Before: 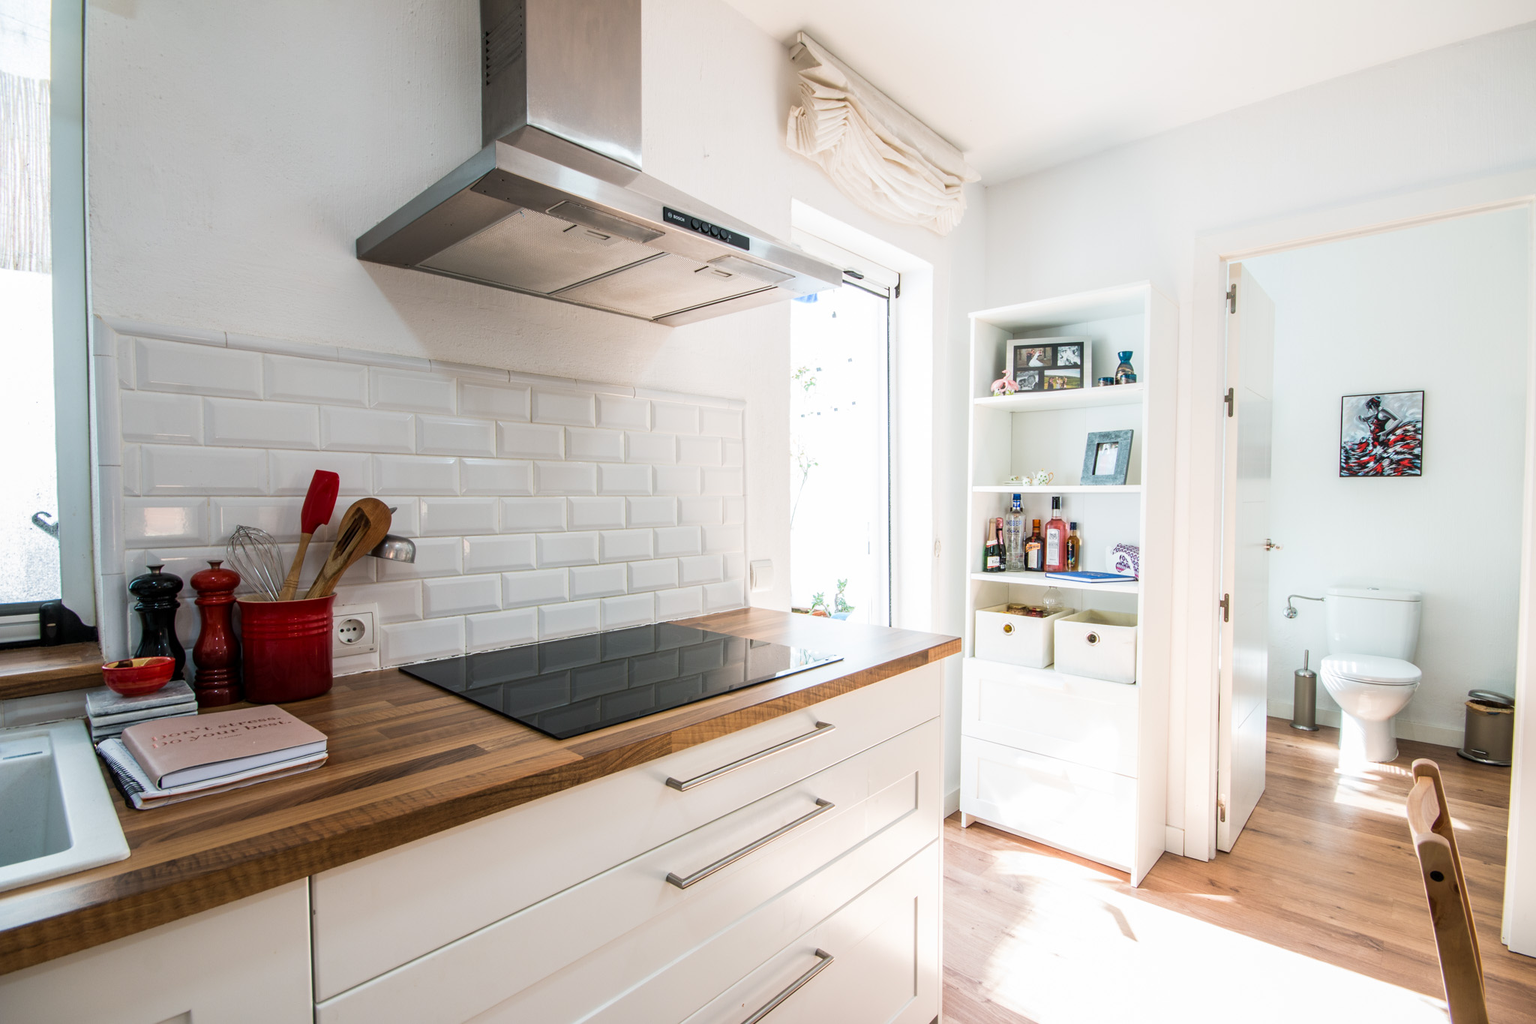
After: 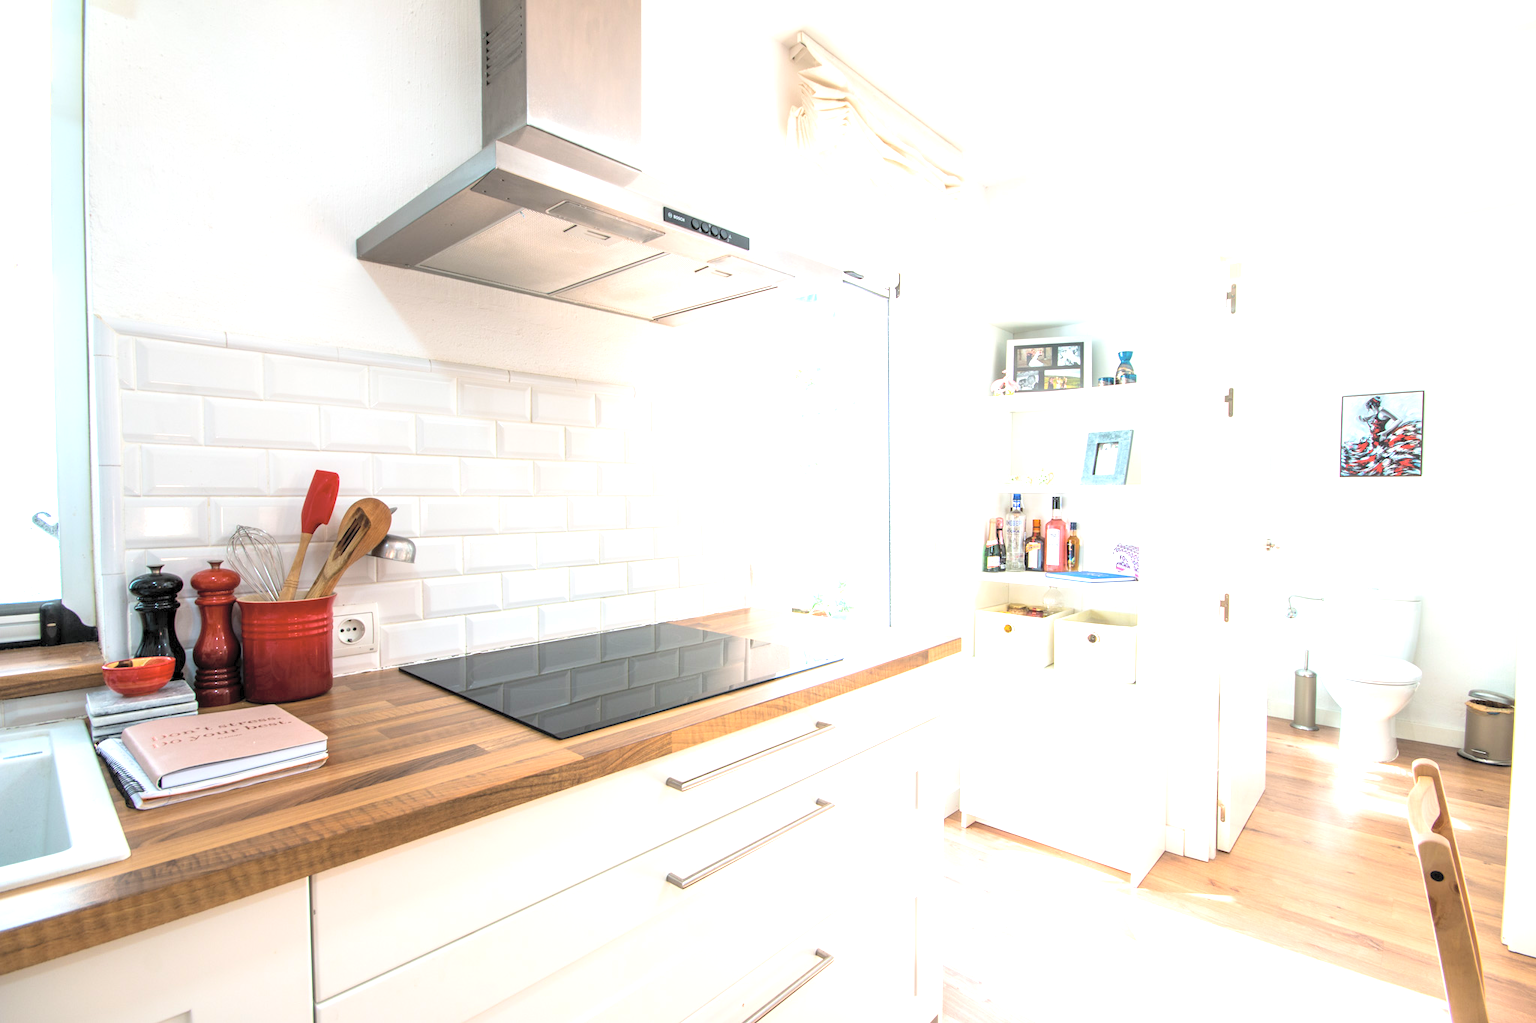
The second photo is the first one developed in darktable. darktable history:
exposure: exposure 1 EV, compensate highlight preservation false
contrast brightness saturation: brightness 0.275
